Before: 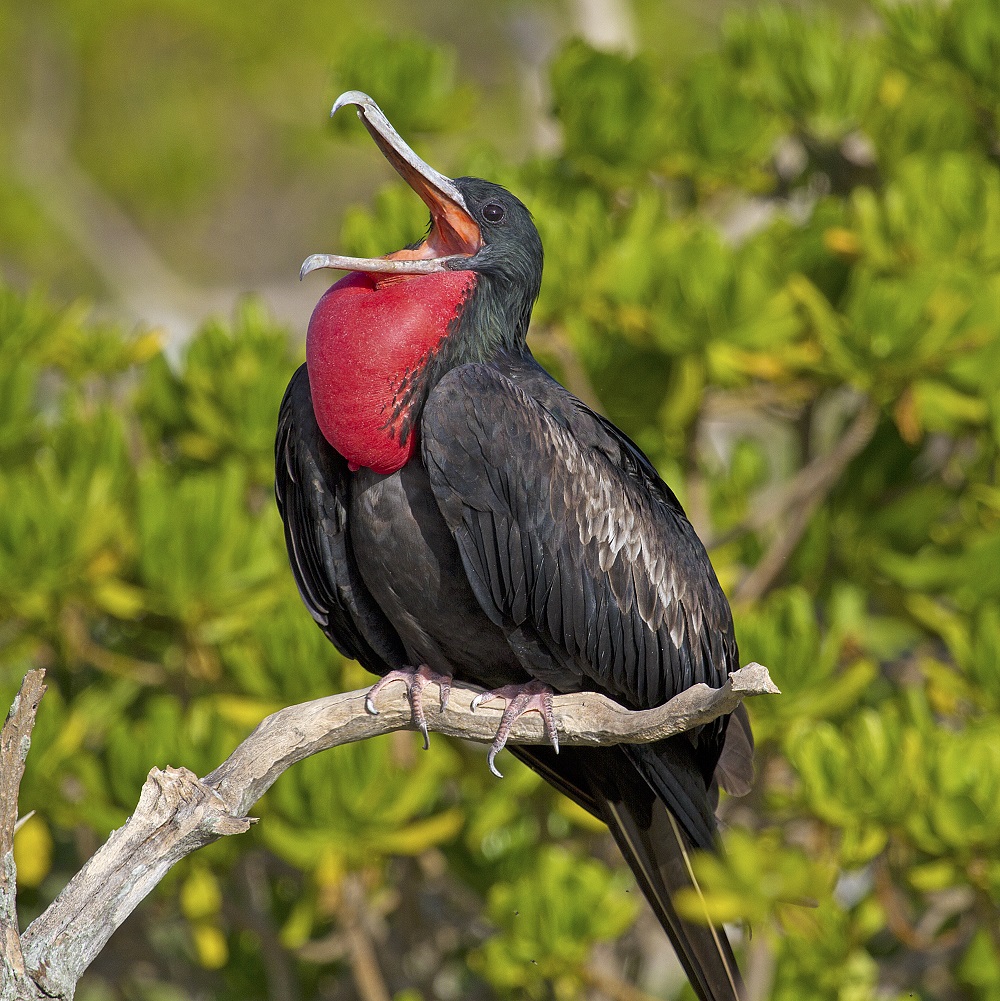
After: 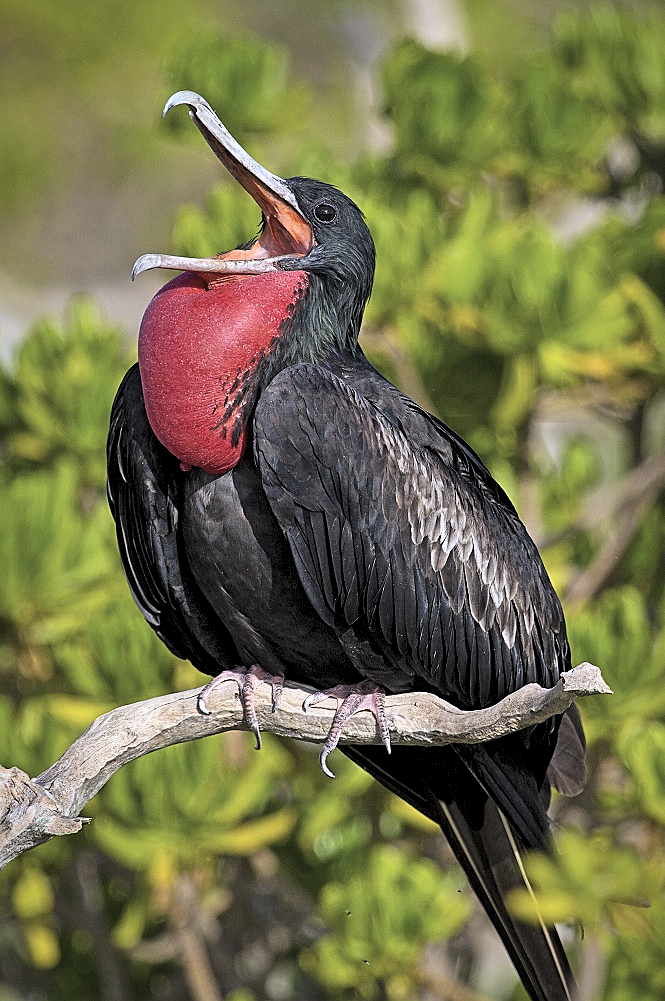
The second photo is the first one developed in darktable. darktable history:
color calibration: illuminant as shot in camera, x 0.358, y 0.373, temperature 4628.91 K
levels: levels [0.116, 0.574, 1]
exposure: exposure 0.078 EV, compensate highlight preservation false
crop: left 16.899%, right 16.556%
sharpen: on, module defaults
vignetting: fall-off start 80.87%, fall-off radius 61.59%, brightness -0.384, saturation 0.007, center (0, 0.007), automatic ratio true, width/height ratio 1.418
contrast brightness saturation: contrast 0.14, brightness 0.21
